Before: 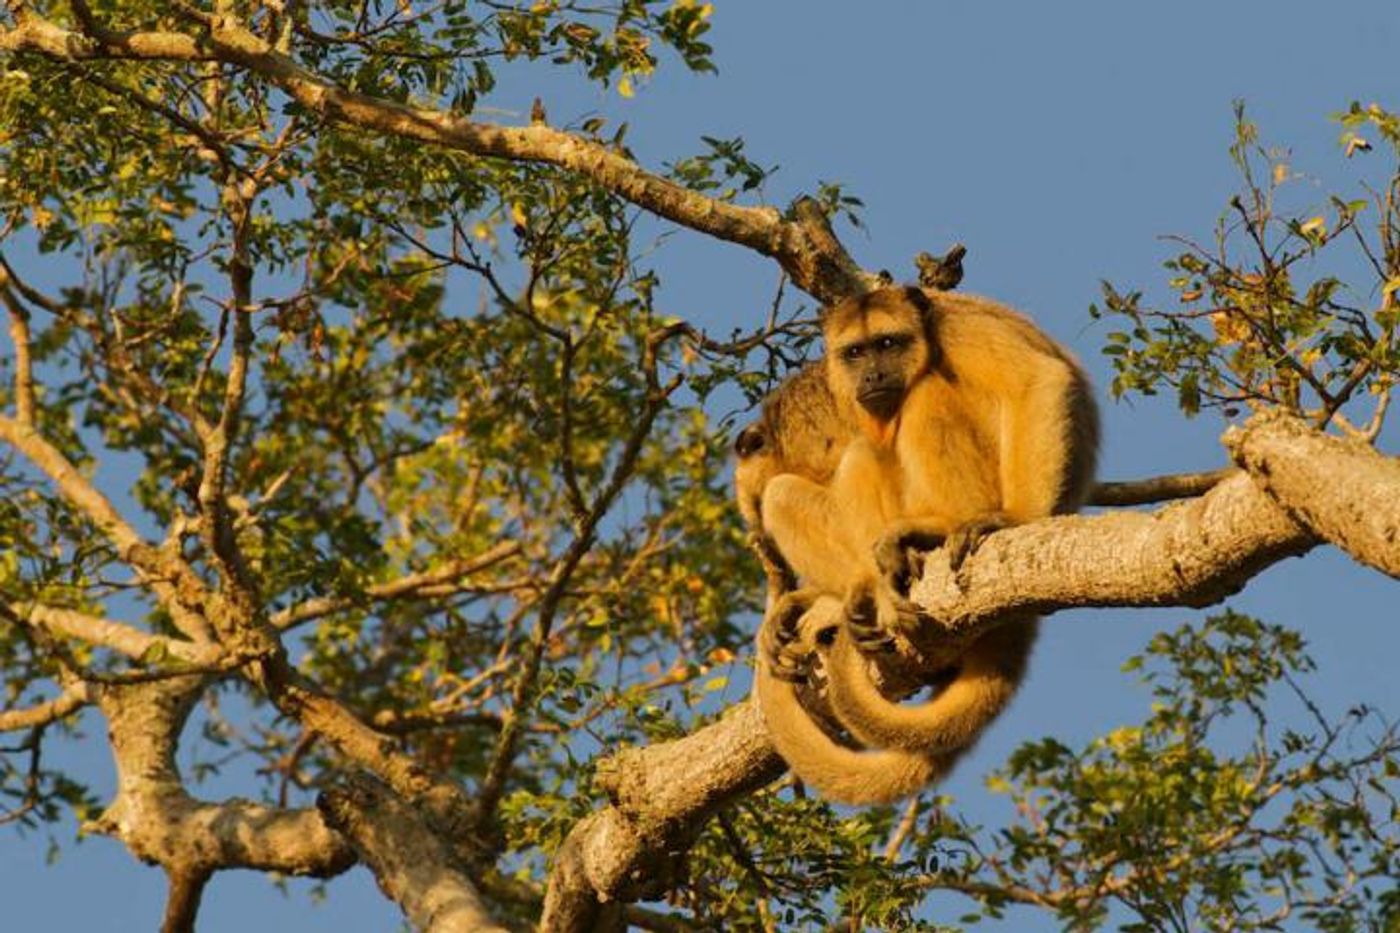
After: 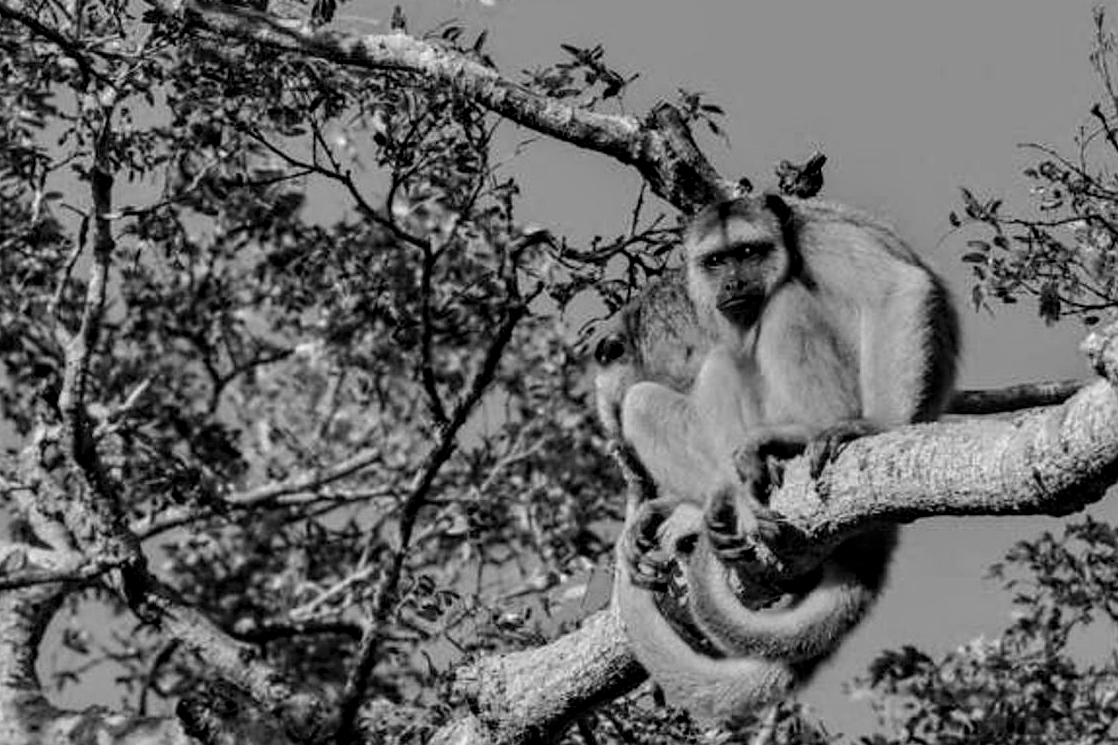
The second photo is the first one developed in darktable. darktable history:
monochrome: on, module defaults
color correction: highlights a* 1.59, highlights b* -1.7, saturation 2.48
exposure: black level correction 0.001, exposure -0.2 EV, compensate highlight preservation false
tone curve: curves: ch0 [(0.003, 0.029) (0.037, 0.036) (0.149, 0.117) (0.297, 0.318) (0.422, 0.474) (0.531, 0.6) (0.743, 0.809) (0.889, 0.941) (1, 0.98)]; ch1 [(0, 0) (0.305, 0.325) (0.453, 0.437) (0.482, 0.479) (0.501, 0.5) (0.506, 0.503) (0.564, 0.578) (0.587, 0.625) (0.666, 0.727) (1, 1)]; ch2 [(0, 0) (0.323, 0.277) (0.408, 0.399) (0.45, 0.48) (0.499, 0.502) (0.512, 0.523) (0.57, 0.595) (0.653, 0.671) (0.768, 0.744) (1, 1)], color space Lab, independent channels, preserve colors none
sharpen: radius 1.458, amount 0.398, threshold 1.271
local contrast: highlights 25%, detail 150%
crop and rotate: left 10.071%, top 10.071%, right 10.02%, bottom 10.02%
